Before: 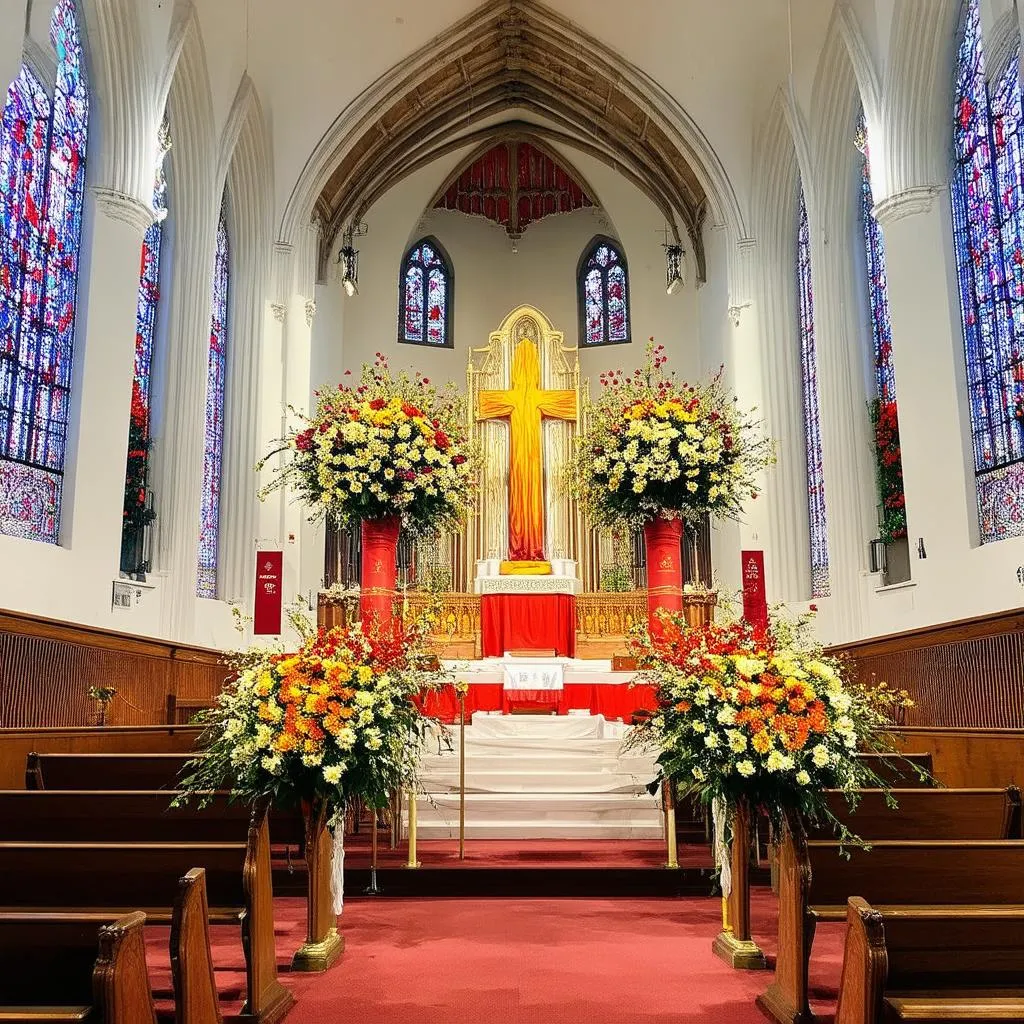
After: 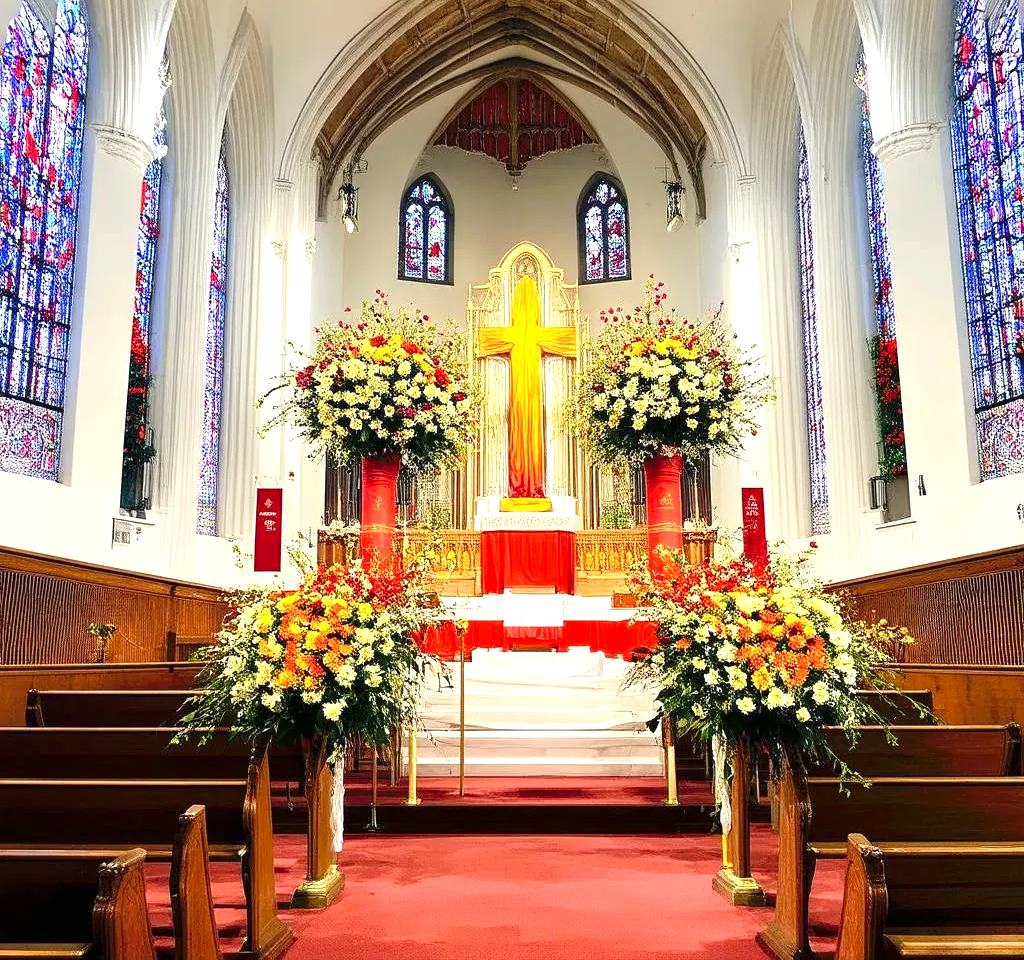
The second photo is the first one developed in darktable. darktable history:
exposure: exposure 0.7 EV, compensate highlight preservation false
tone curve: curves: ch0 [(0, 0) (0.003, 0.004) (0.011, 0.005) (0.025, 0.014) (0.044, 0.037) (0.069, 0.059) (0.1, 0.096) (0.136, 0.116) (0.177, 0.133) (0.224, 0.177) (0.277, 0.255) (0.335, 0.319) (0.399, 0.385) (0.468, 0.457) (0.543, 0.545) (0.623, 0.621) (0.709, 0.705) (0.801, 0.801) (0.898, 0.901) (1, 1)], preserve colors none
crop and rotate: top 6.25%
